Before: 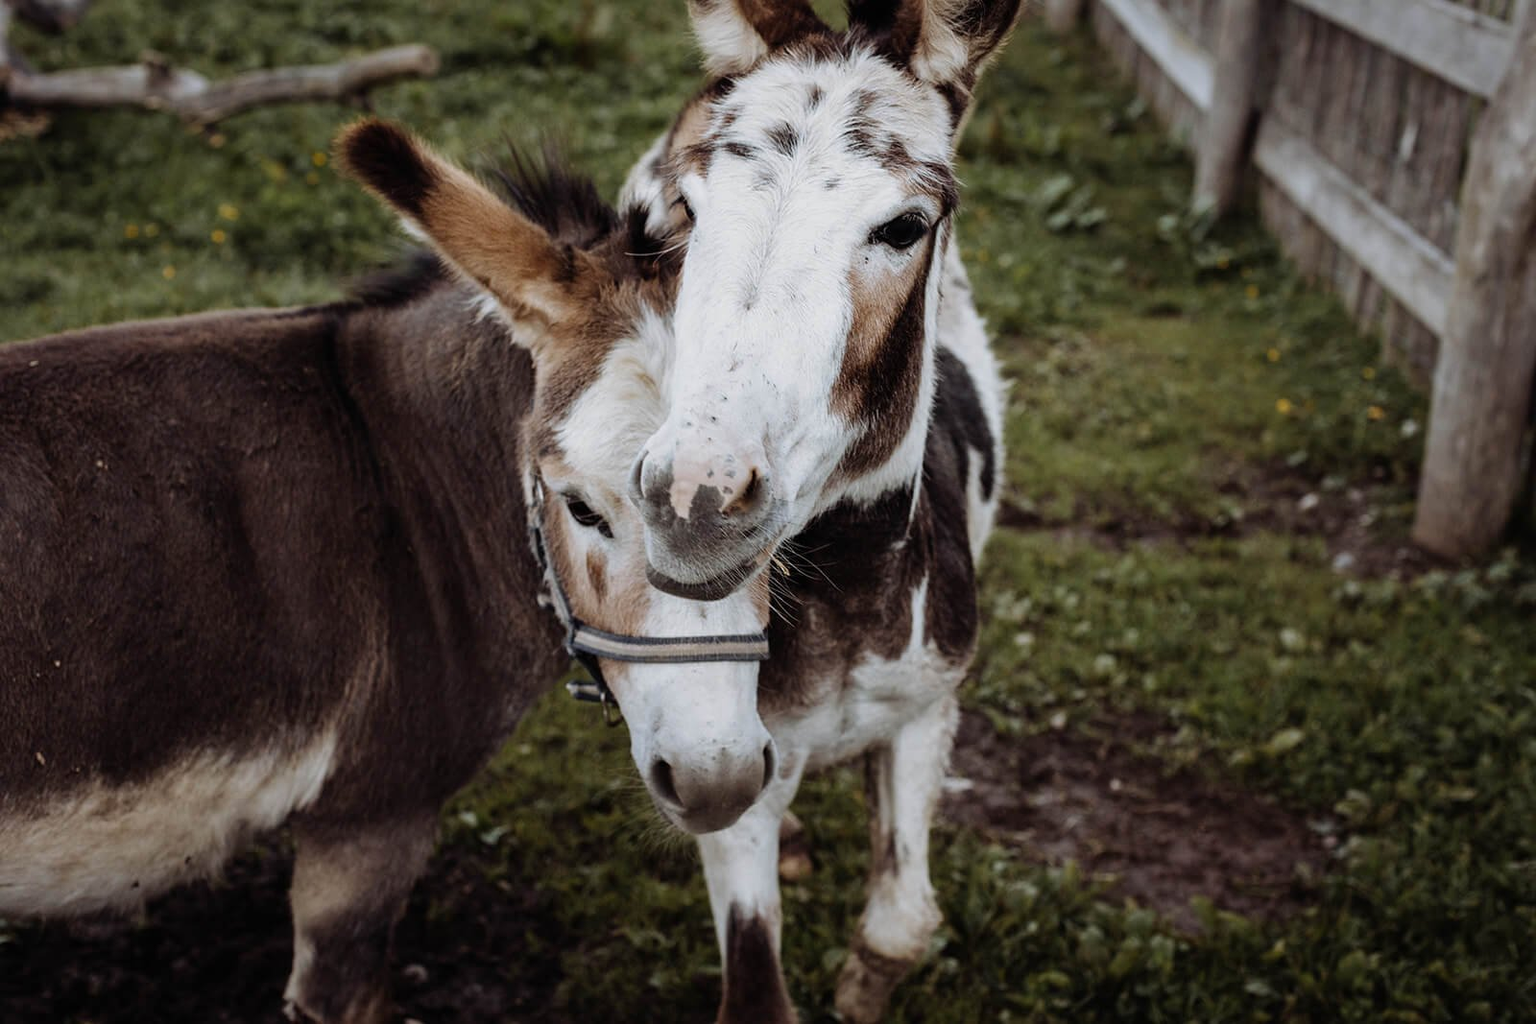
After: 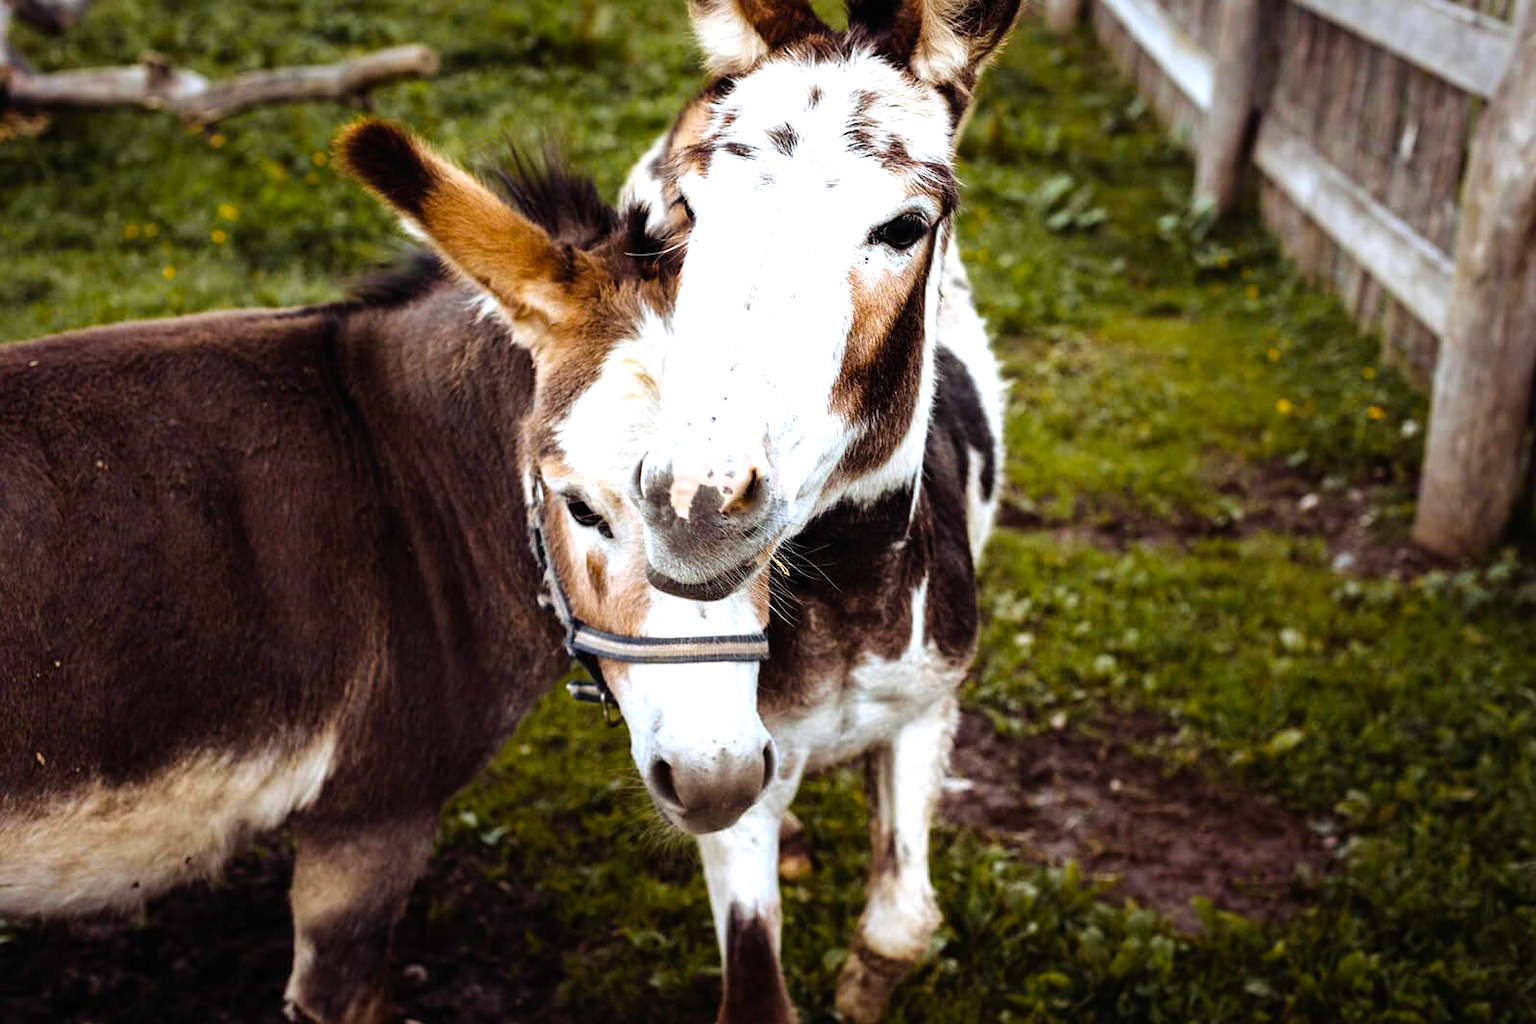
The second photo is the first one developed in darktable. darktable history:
color balance rgb: power › hue 330.06°, linear chroma grading › global chroma 15.505%, perceptual saturation grading › global saturation 29.963%, perceptual brilliance grading › global brilliance 18.362%, global vibrance 20%
tone equalizer: -8 EV -0.416 EV, -7 EV -0.418 EV, -6 EV -0.322 EV, -5 EV -0.205 EV, -3 EV 0.236 EV, -2 EV 0.335 EV, -1 EV 0.404 EV, +0 EV 0.417 EV, smoothing 1
